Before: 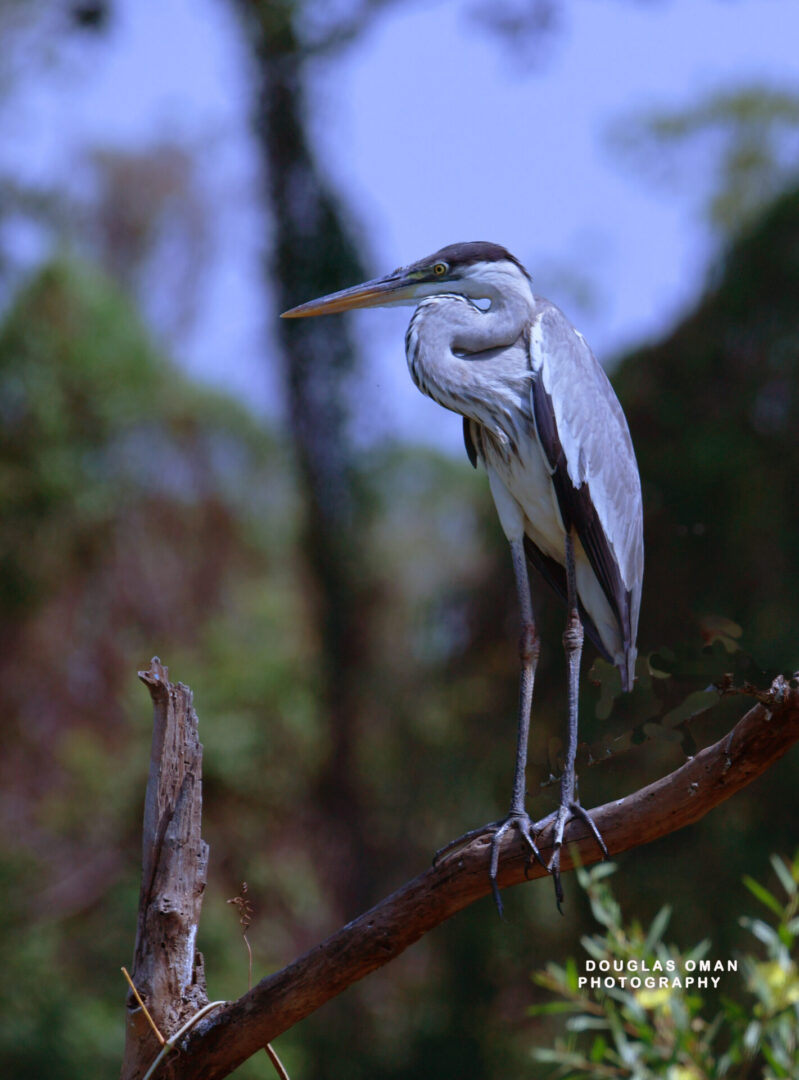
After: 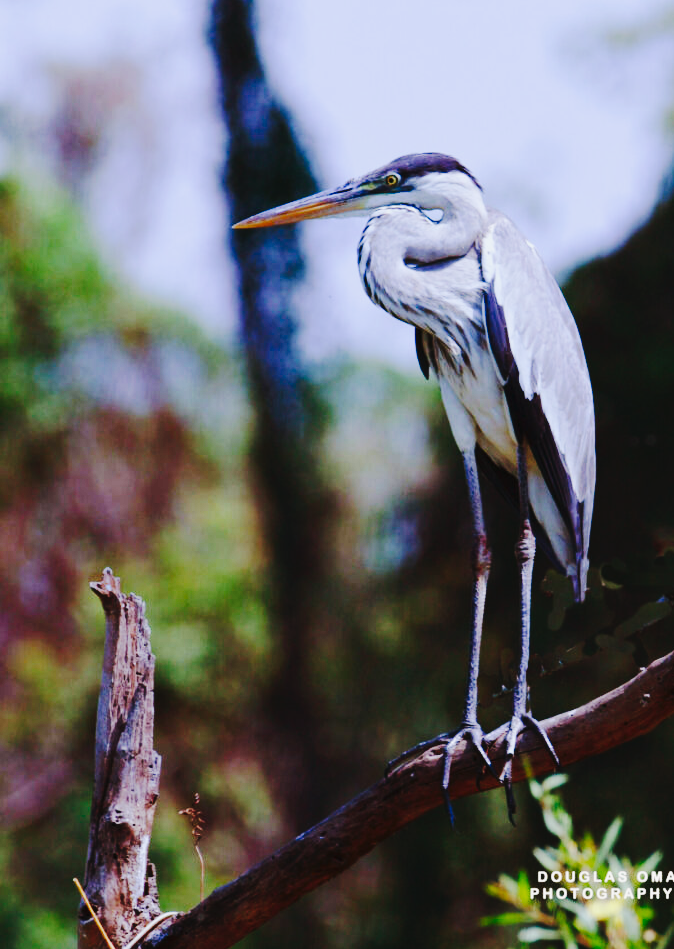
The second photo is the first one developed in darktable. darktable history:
tone curve: curves: ch0 [(0, 0) (0.003, 0.018) (0.011, 0.021) (0.025, 0.028) (0.044, 0.039) (0.069, 0.05) (0.1, 0.06) (0.136, 0.081) (0.177, 0.117) (0.224, 0.161) (0.277, 0.226) (0.335, 0.315) (0.399, 0.421) (0.468, 0.53) (0.543, 0.627) (0.623, 0.726) (0.709, 0.789) (0.801, 0.859) (0.898, 0.924) (1, 1)], preserve colors none
crop: left 6.054%, top 8.305%, right 9.546%, bottom 3.762%
base curve: curves: ch0 [(0, 0) (0.025, 0.046) (0.112, 0.277) (0.467, 0.74) (0.814, 0.929) (1, 0.942)], preserve colors none
exposure: exposure -0.486 EV, compensate highlight preservation false
